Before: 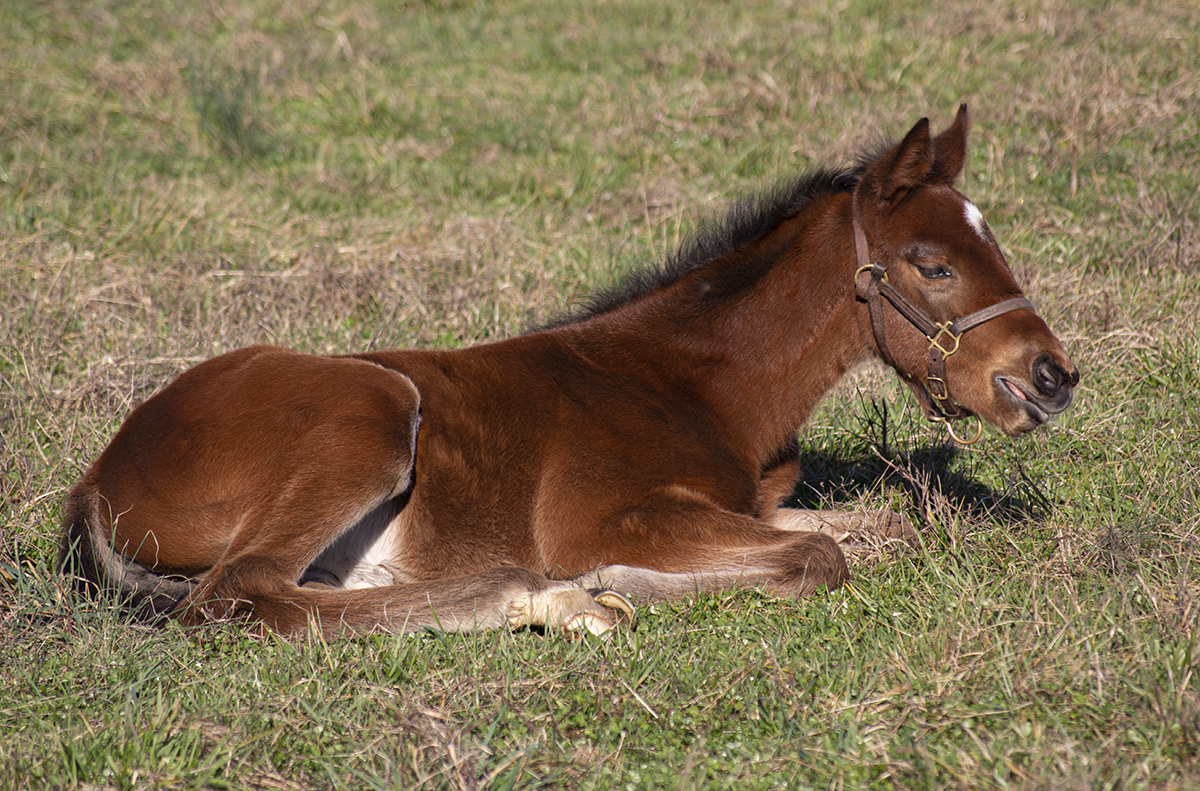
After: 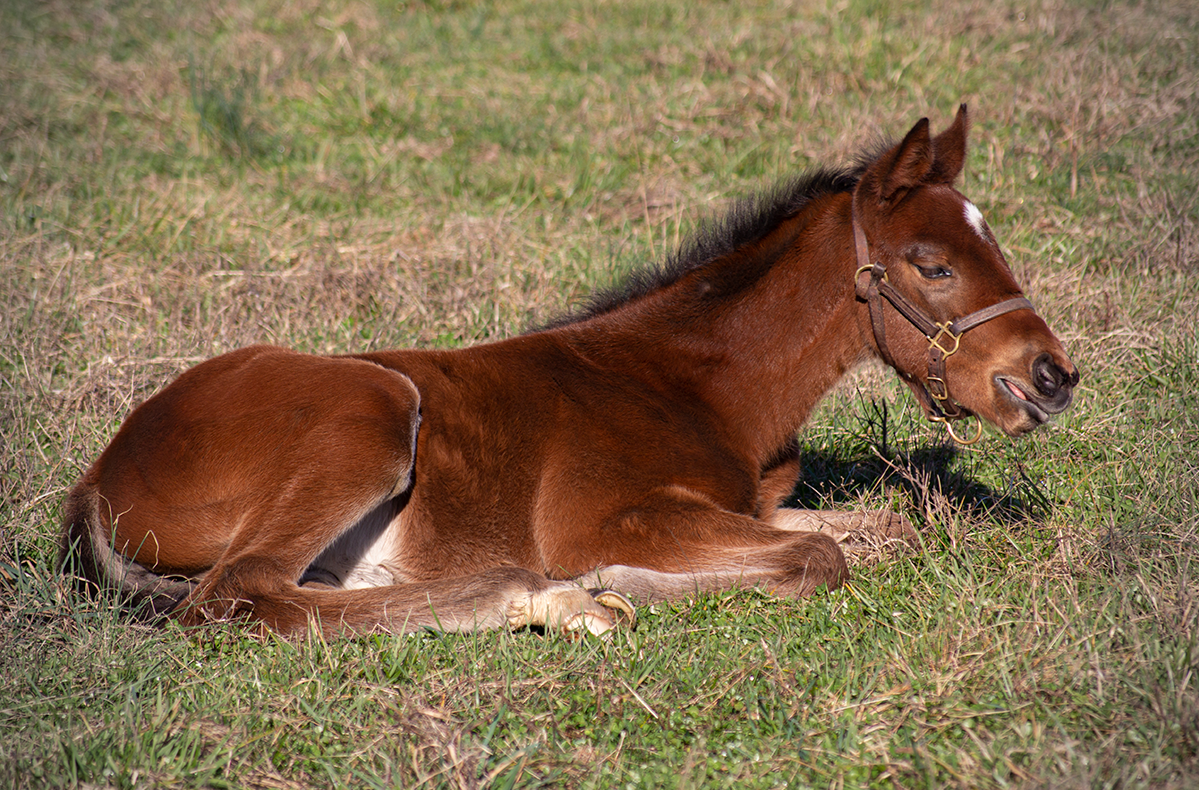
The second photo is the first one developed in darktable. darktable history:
vignetting: on, module defaults
